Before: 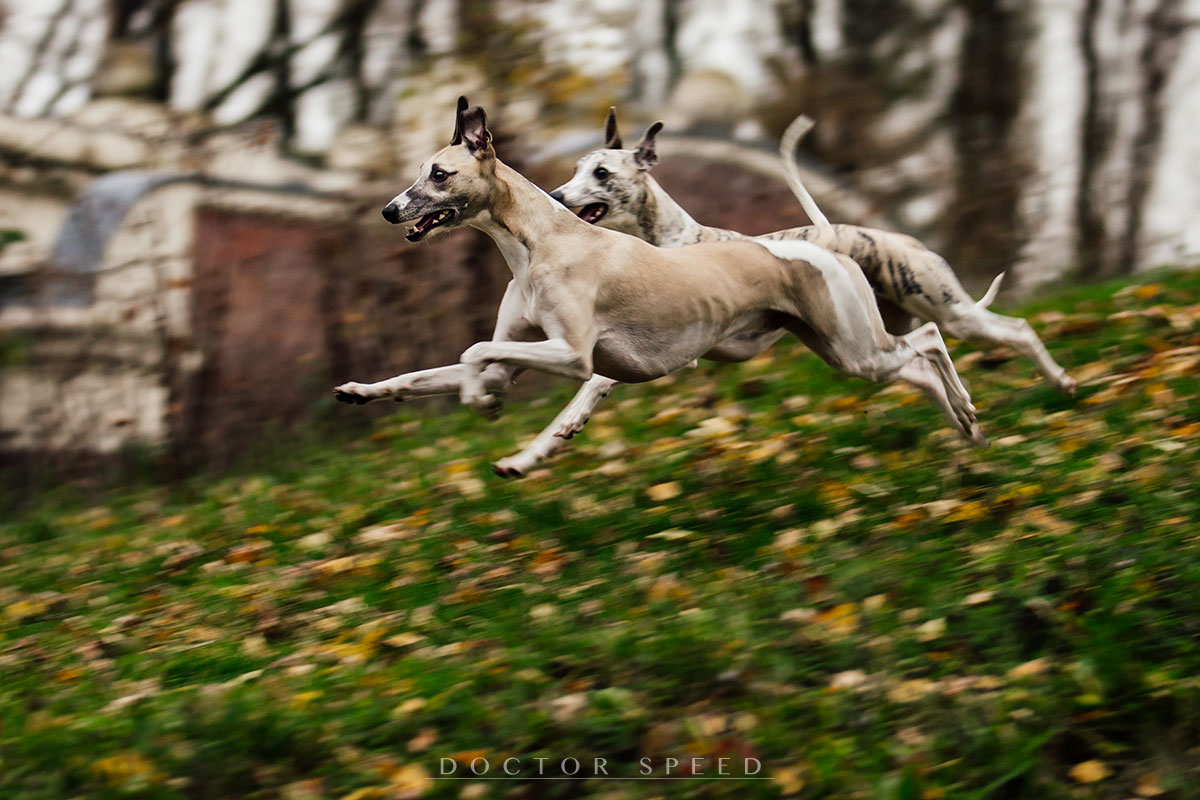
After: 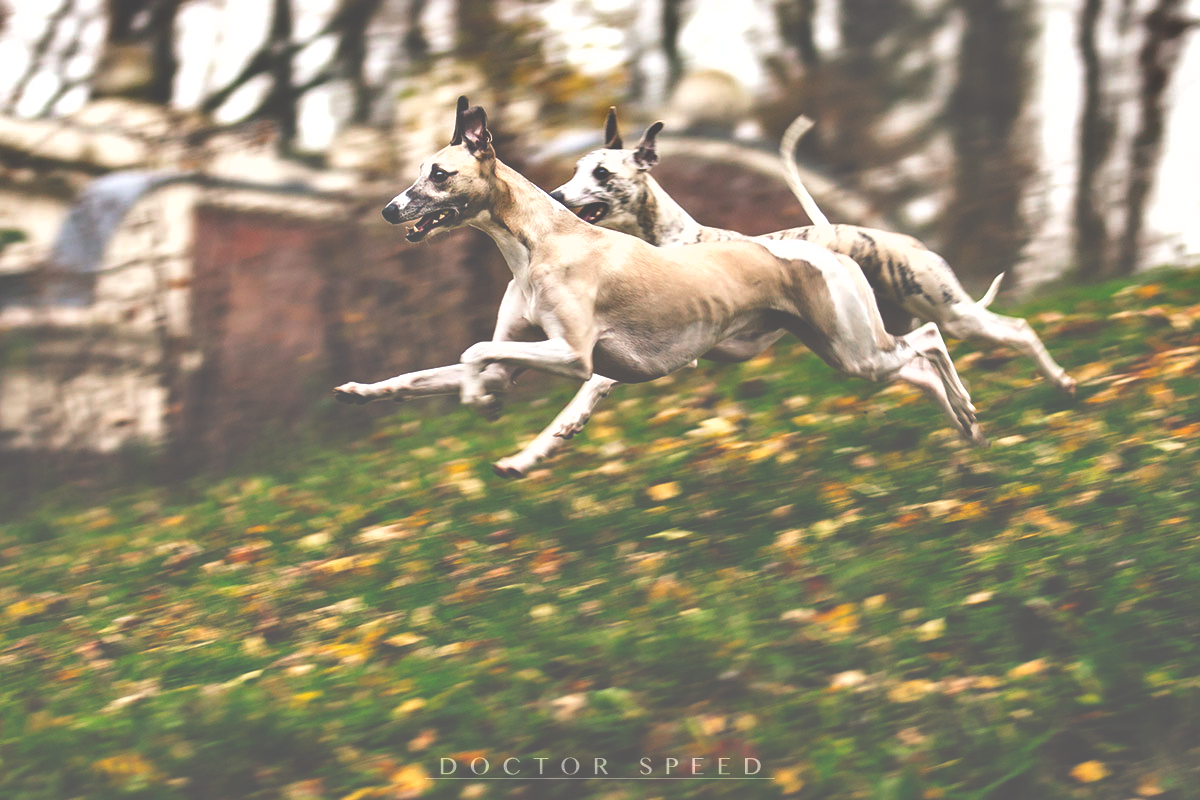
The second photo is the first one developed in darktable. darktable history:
color balance: lift [1, 1.001, 0.999, 1.001], gamma [1, 1.004, 1.007, 0.993], gain [1, 0.991, 0.987, 1.013], contrast 7.5%, contrast fulcrum 10%, output saturation 115%
exposure: black level correction -0.071, exposure 0.5 EV, compensate highlight preservation false
shadows and highlights: low approximation 0.01, soften with gaussian
